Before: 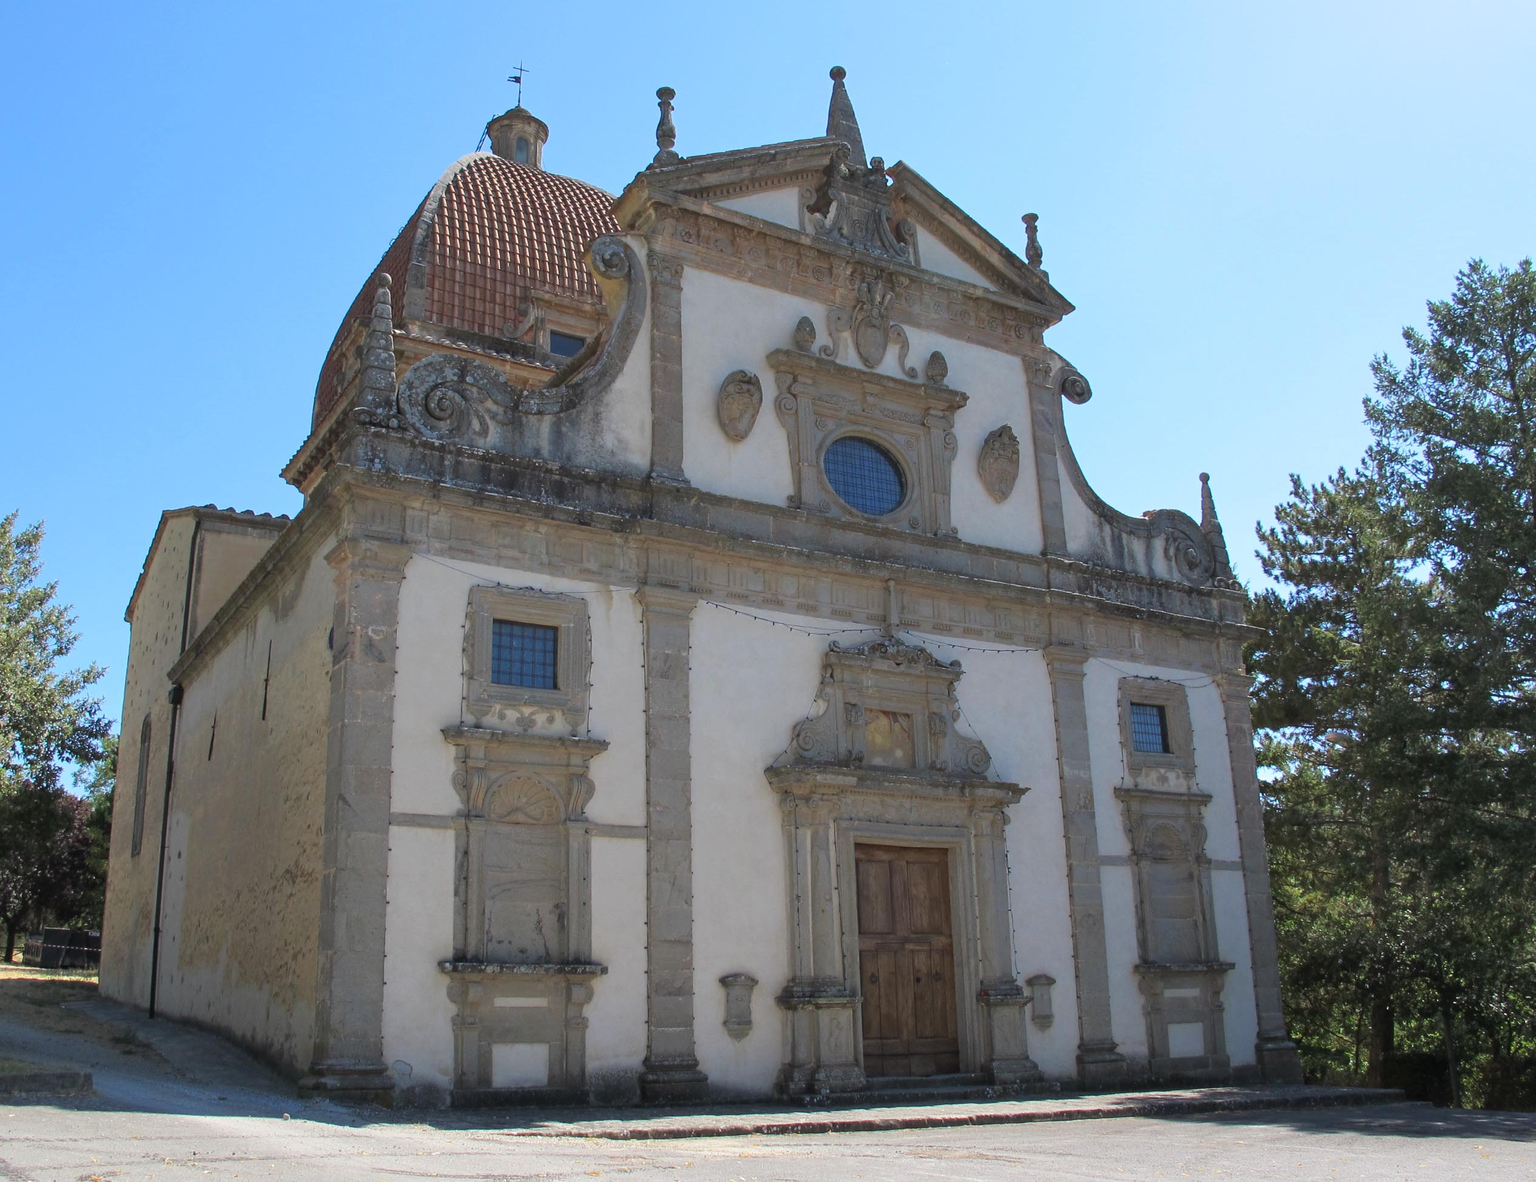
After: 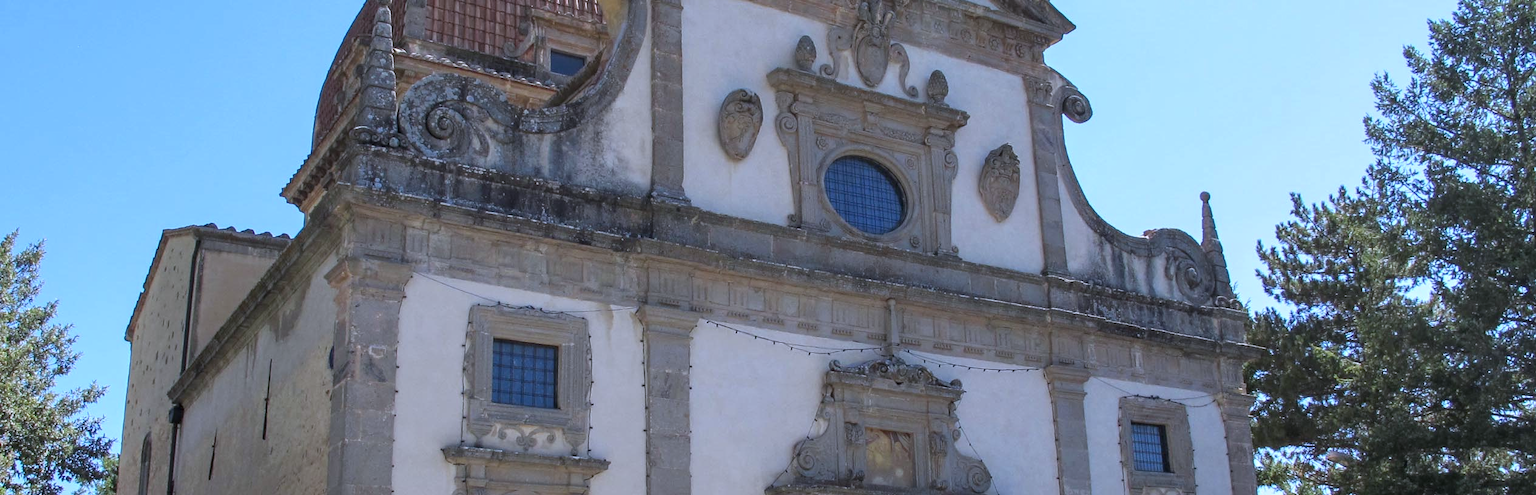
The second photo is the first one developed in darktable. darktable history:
white balance: red 0.967, blue 1.119, emerald 0.756
local contrast: on, module defaults
crop and rotate: top 23.84%, bottom 34.294%
